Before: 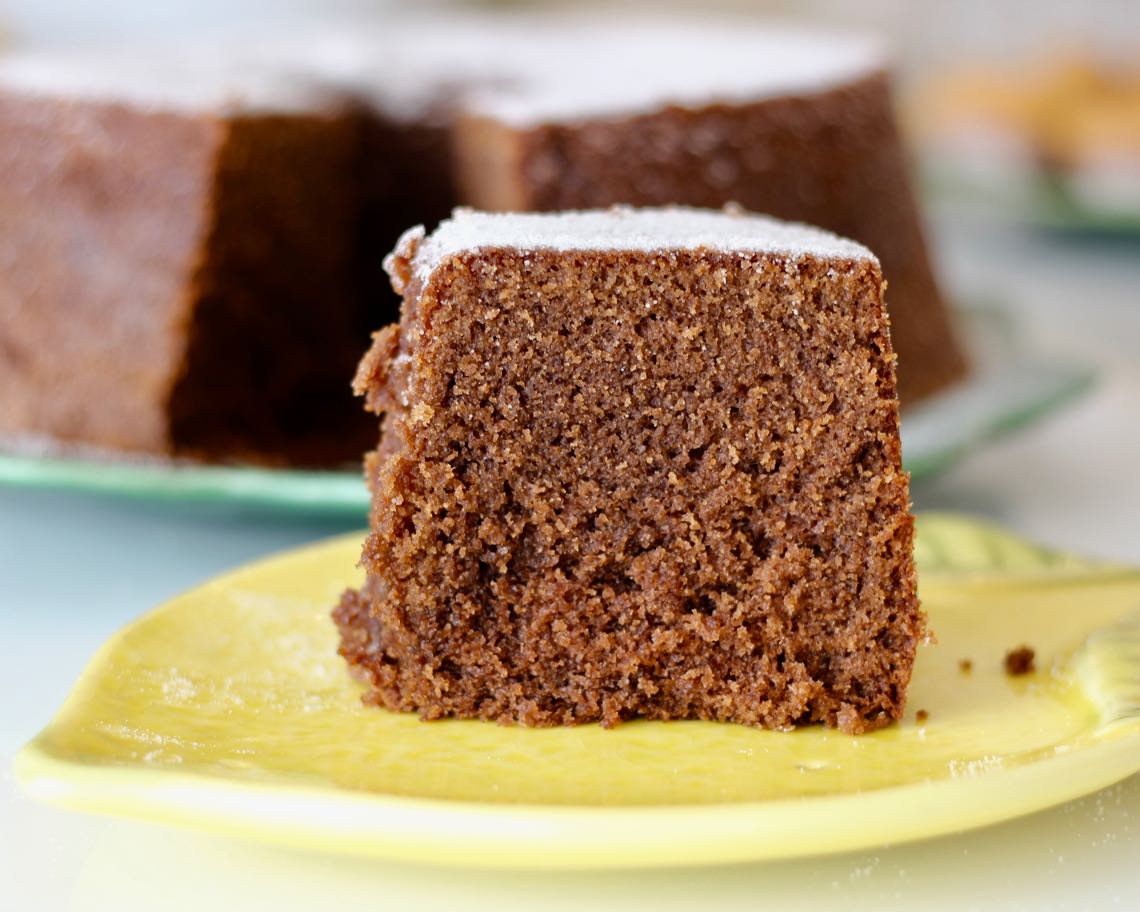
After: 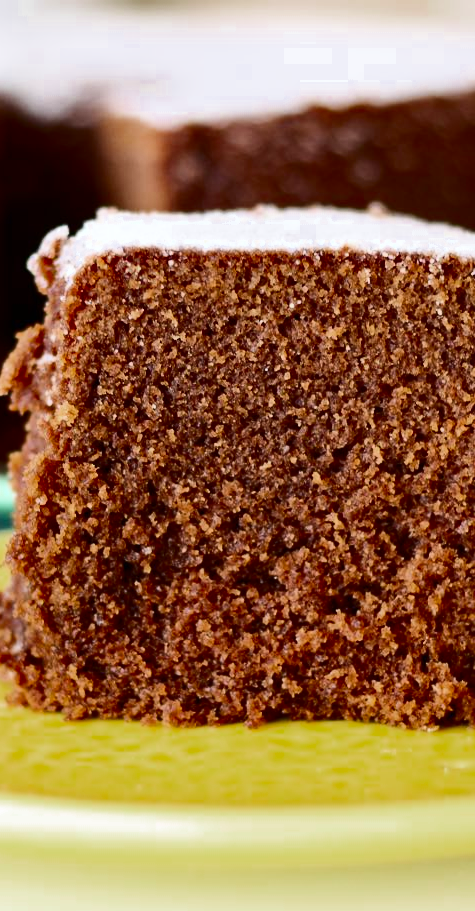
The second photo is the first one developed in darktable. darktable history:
white balance: emerald 1
color zones: curves: ch0 [(0.27, 0.396) (0.563, 0.504) (0.75, 0.5) (0.787, 0.307)]
contrast brightness saturation: contrast 0.4, brightness 0.1, saturation 0.21
crop: left 31.229%, right 27.105%
